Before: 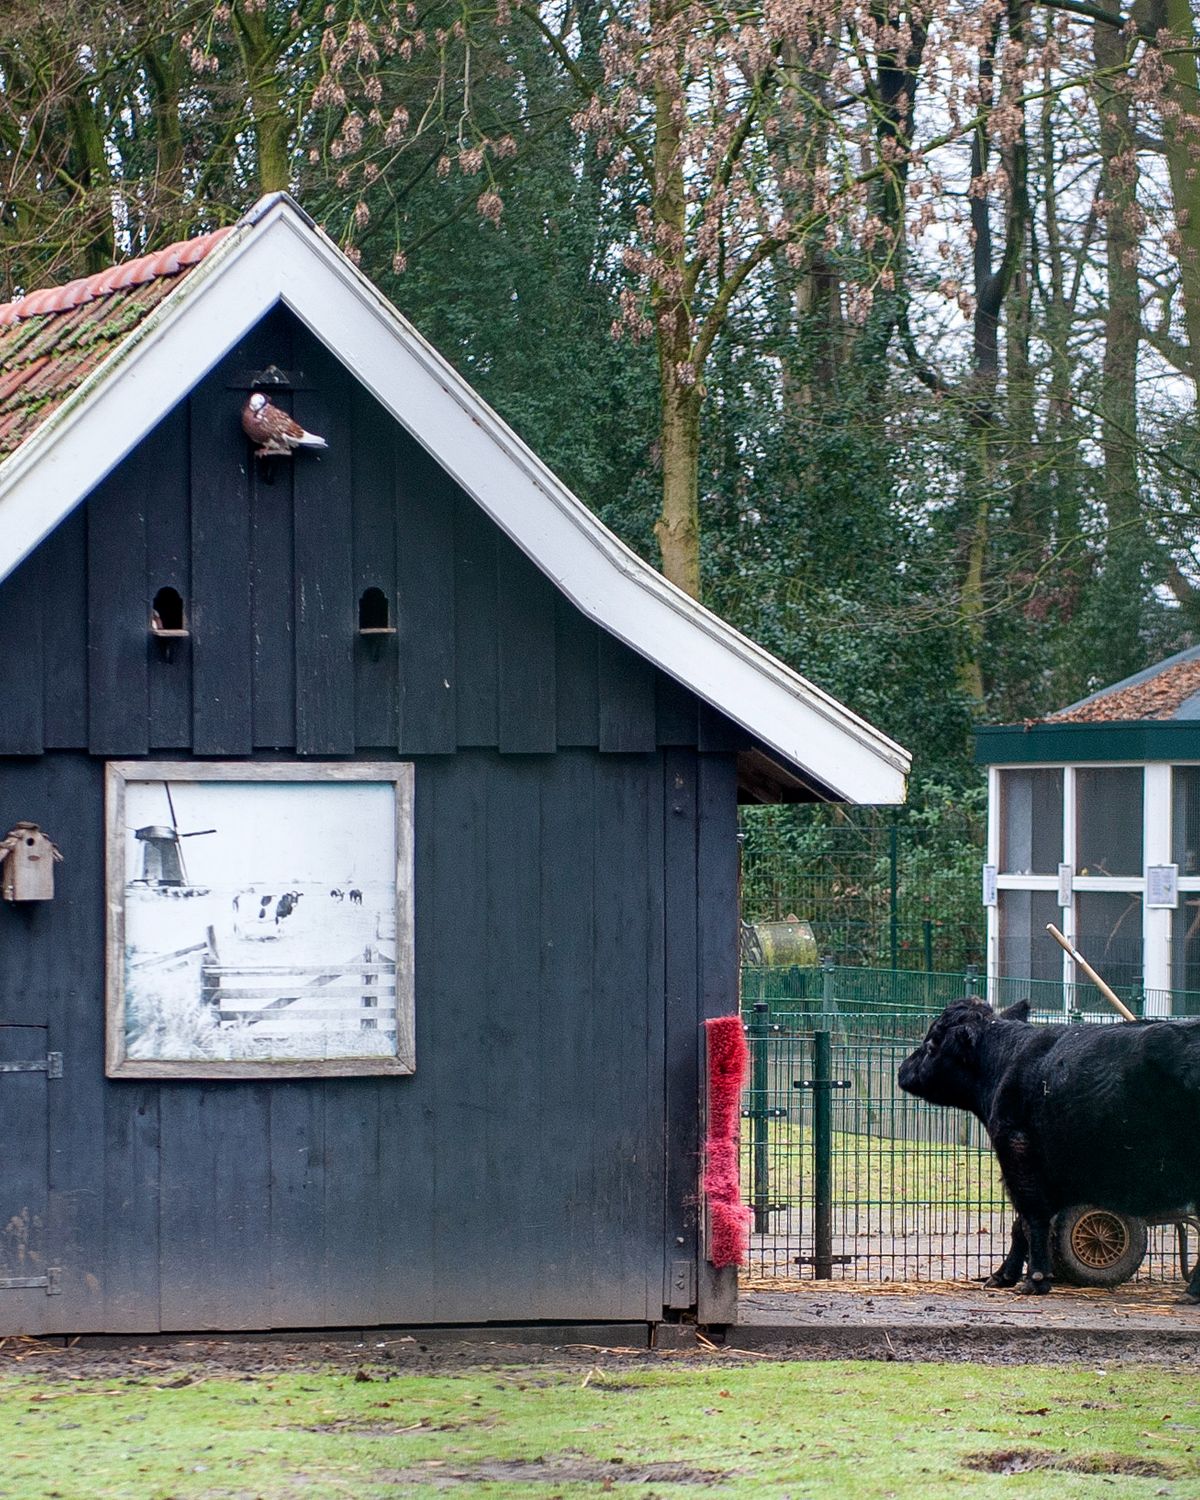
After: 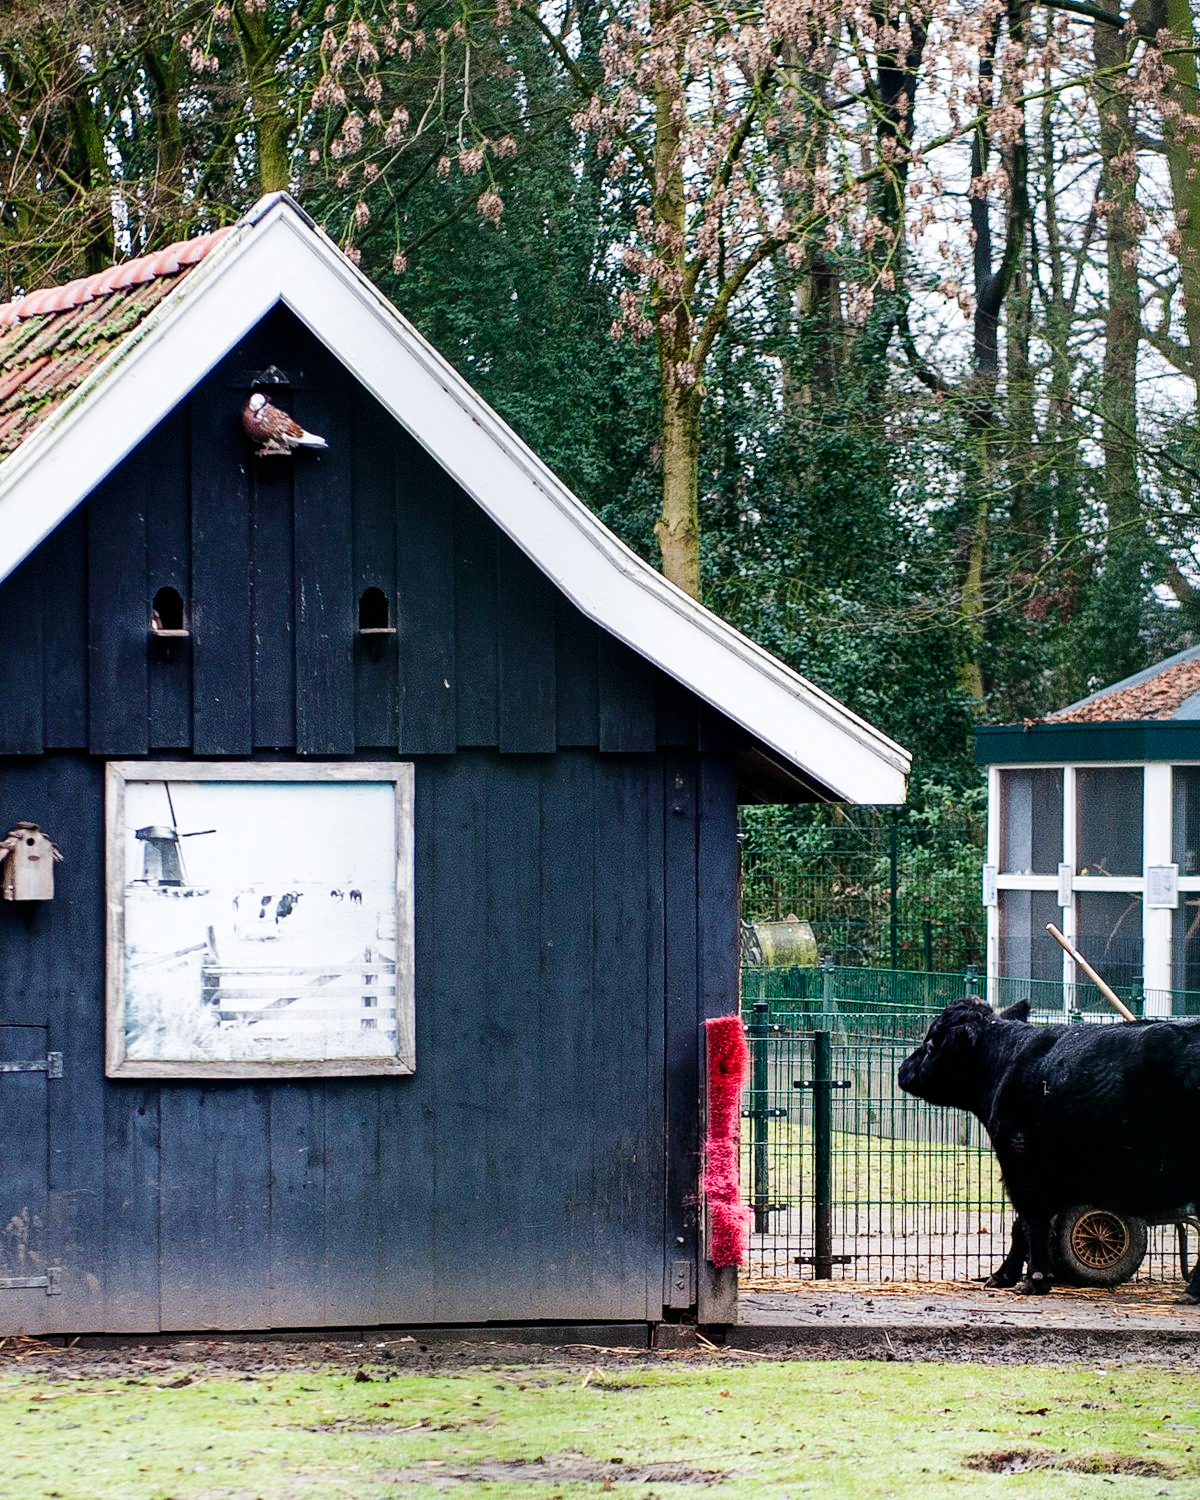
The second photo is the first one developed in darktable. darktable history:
levels: mode automatic
sigmoid: contrast 1.6, skew -0.2, preserve hue 0%, red attenuation 0.1, red rotation 0.035, green attenuation 0.1, green rotation -0.017, blue attenuation 0.15, blue rotation -0.052, base primaries Rec2020
